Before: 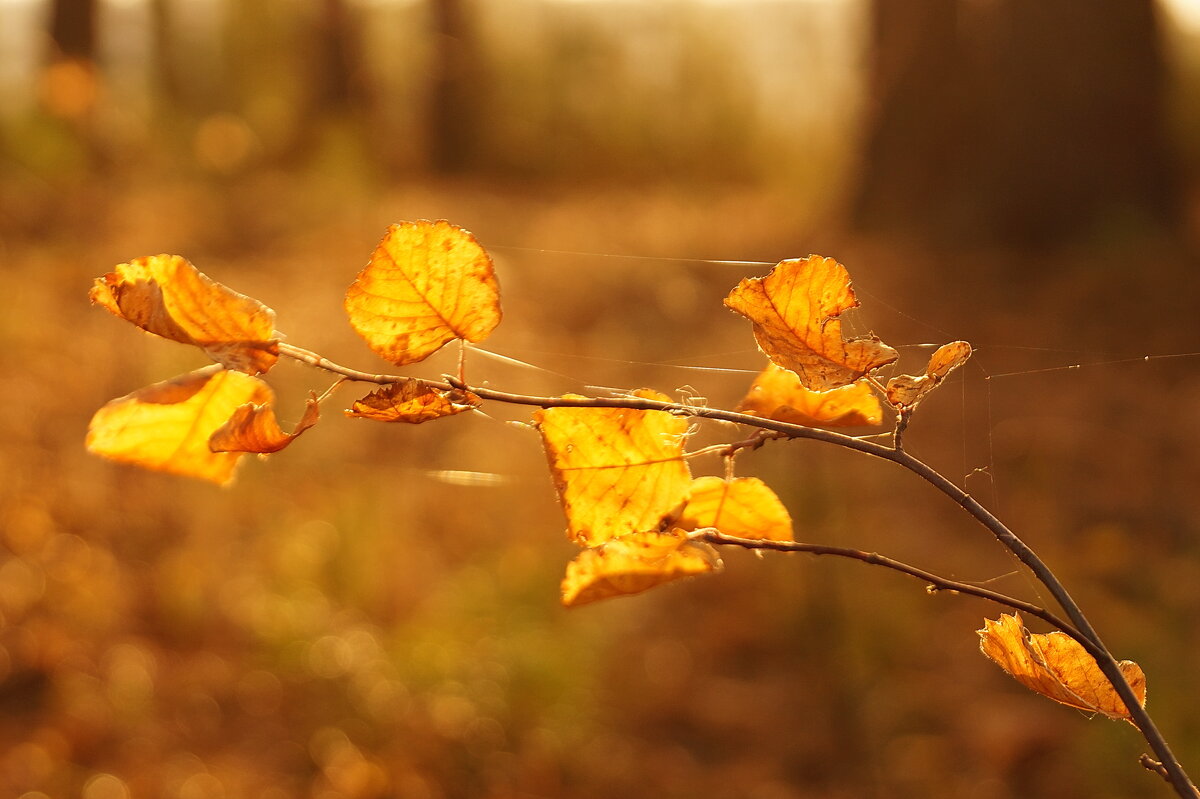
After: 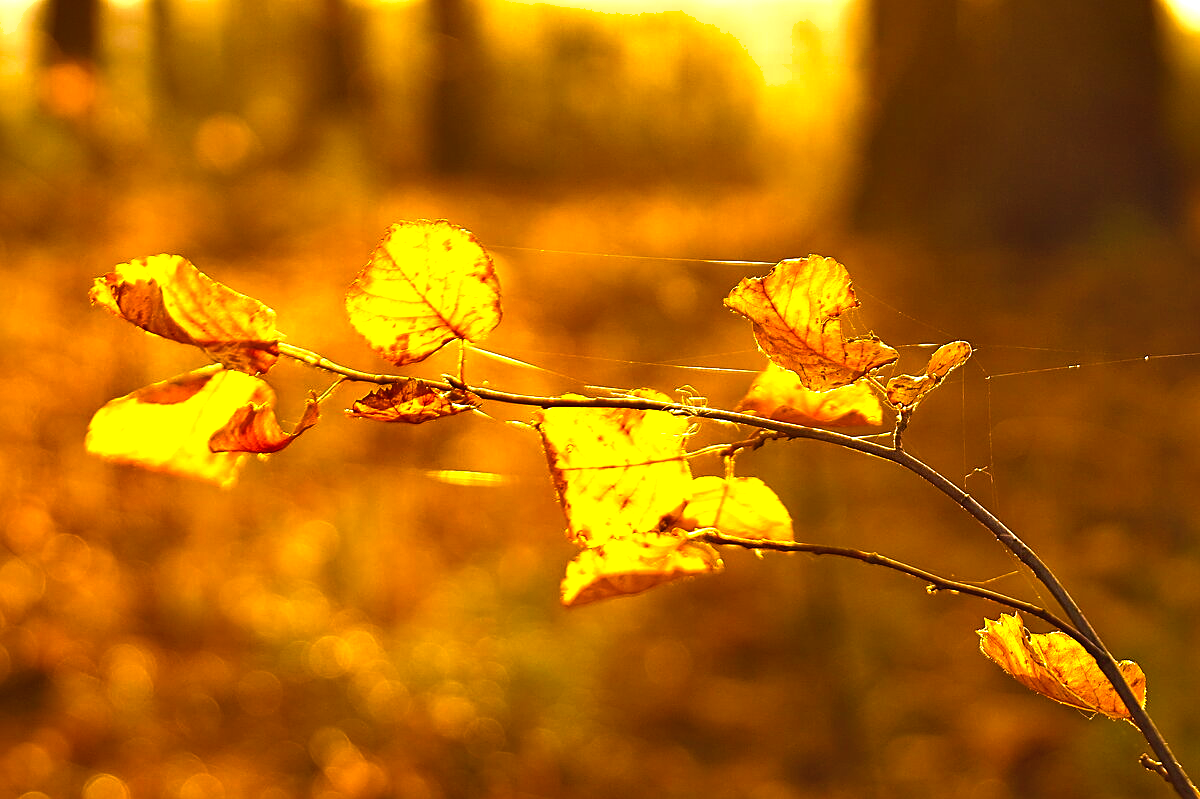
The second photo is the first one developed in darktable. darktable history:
shadows and highlights: shadows 52.46, soften with gaussian
sharpen: on, module defaults
exposure: black level correction -0.004, exposure 0.055 EV, compensate highlight preservation false
base curve: curves: ch0 [(0, 0) (0.303, 0.277) (1, 1)], preserve colors none
color balance rgb: perceptual saturation grading › global saturation 25.344%, perceptual brilliance grading › global brilliance 18.267%, global vibrance 24.989%, contrast 19.846%
